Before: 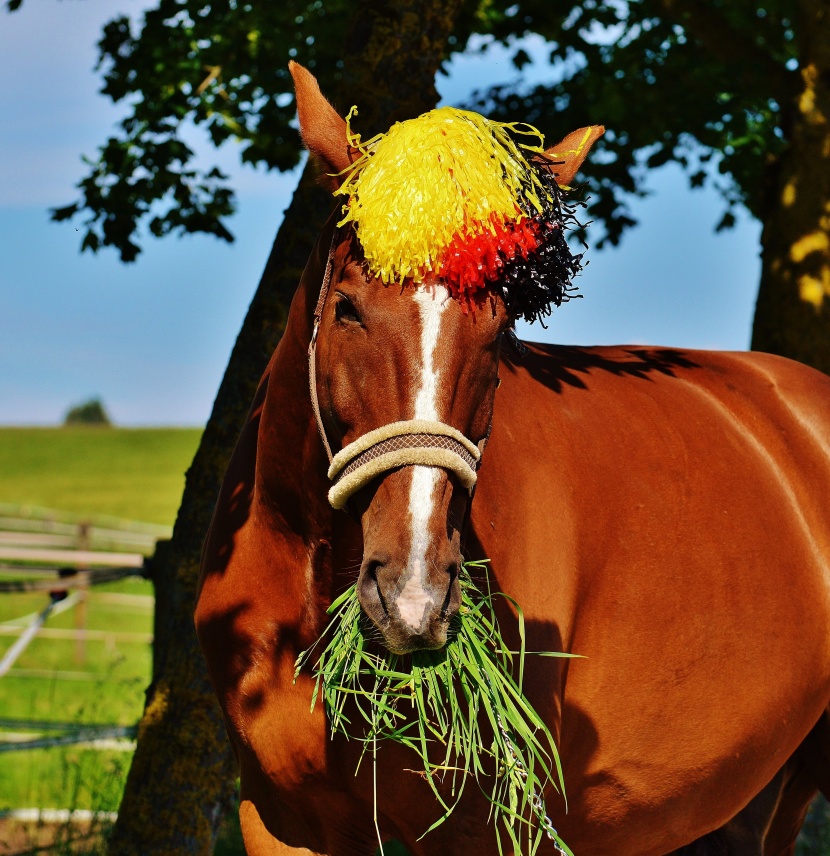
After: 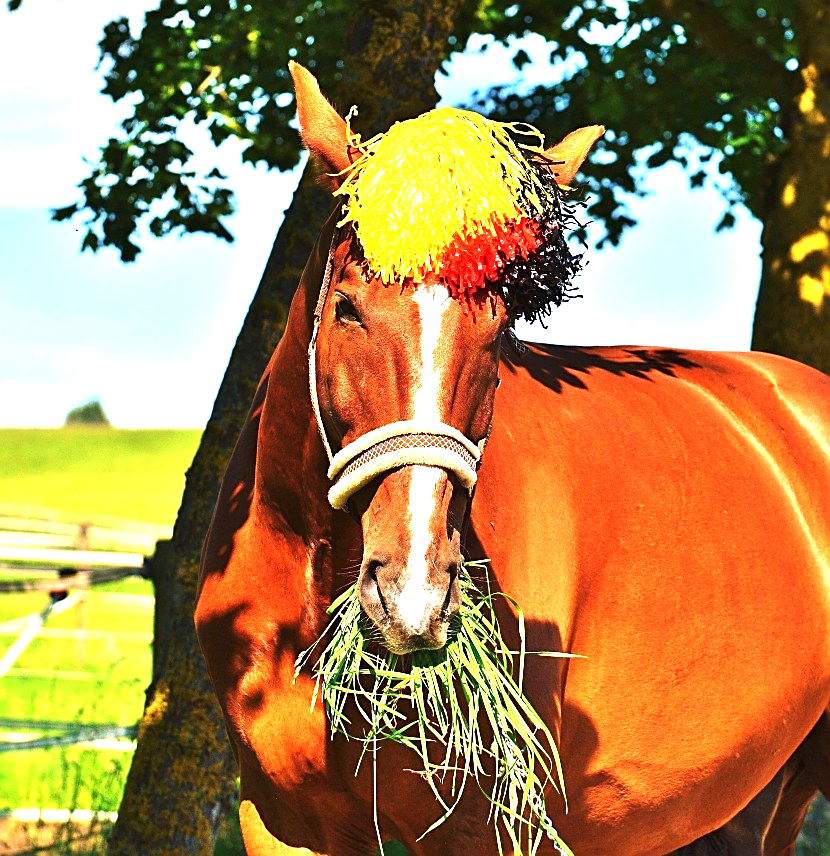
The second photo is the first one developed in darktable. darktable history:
exposure: black level correction 0, exposure 1.988 EV, compensate exposure bias true, compensate highlight preservation false
sharpen: on, module defaults
